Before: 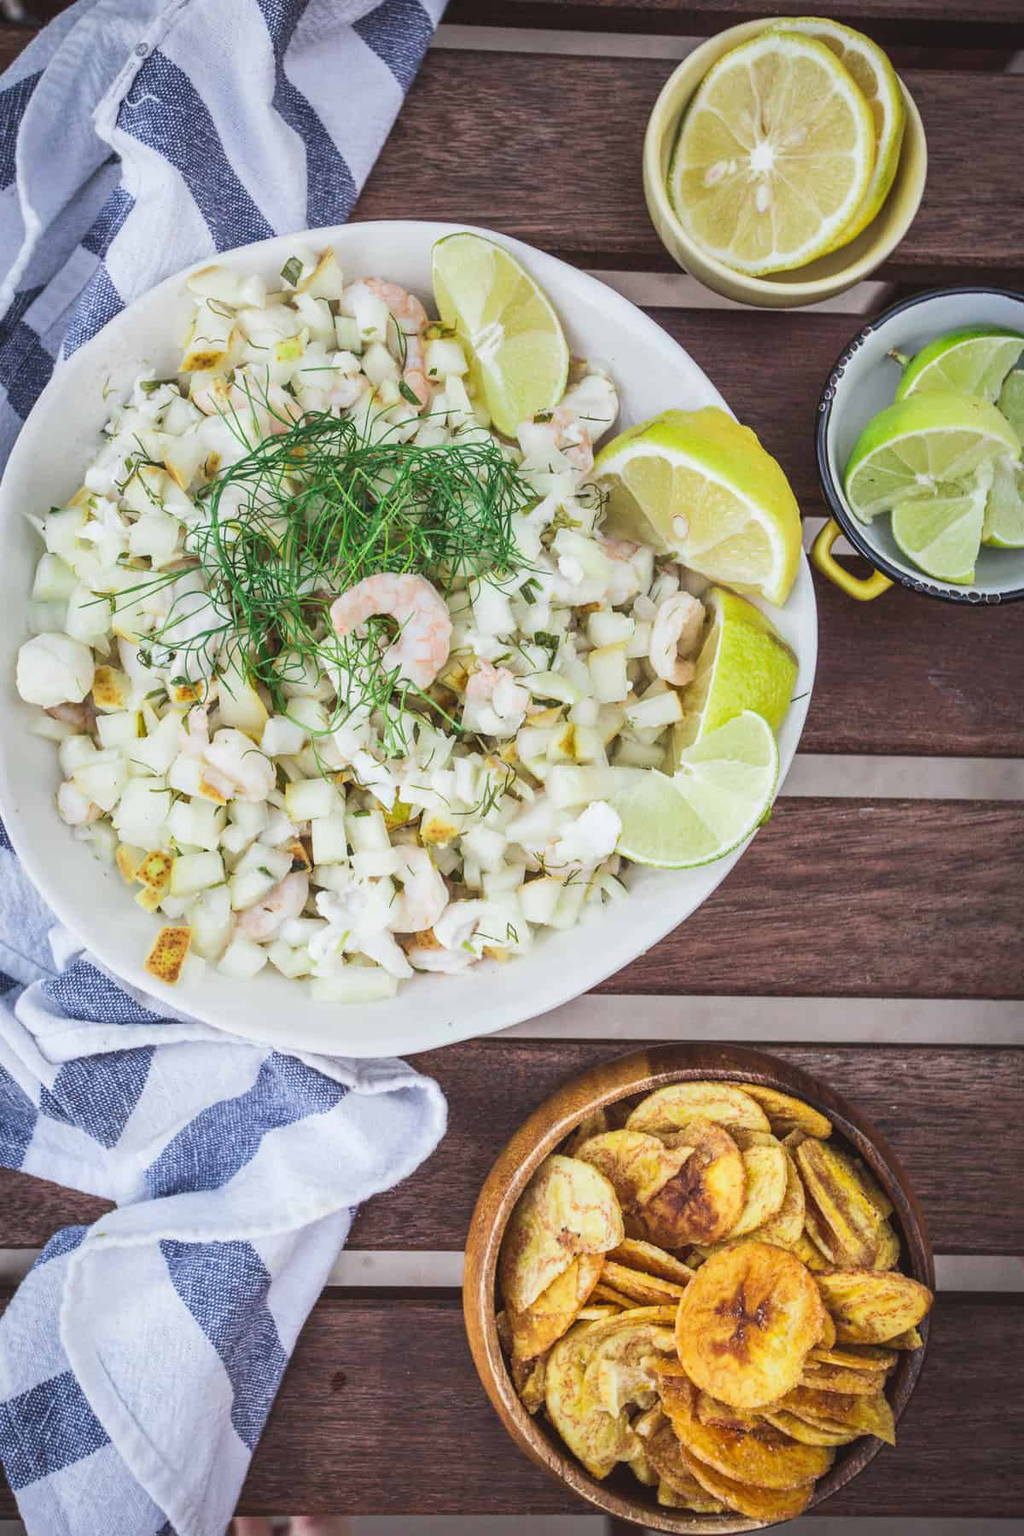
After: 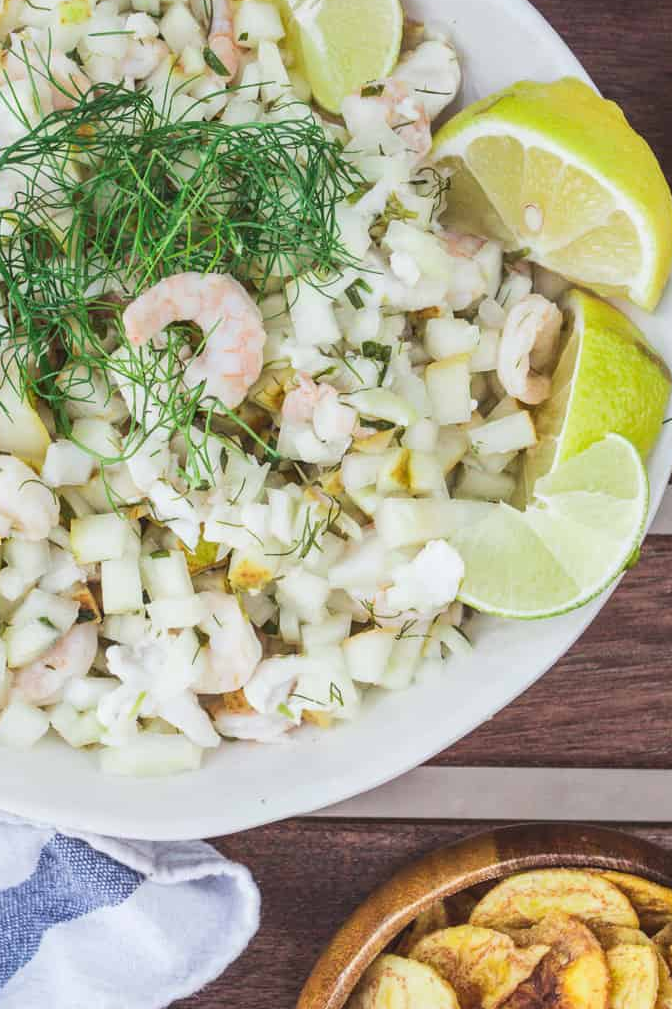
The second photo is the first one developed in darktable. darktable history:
crop and rotate: left 22.053%, top 22.202%, right 21.941%, bottom 21.712%
